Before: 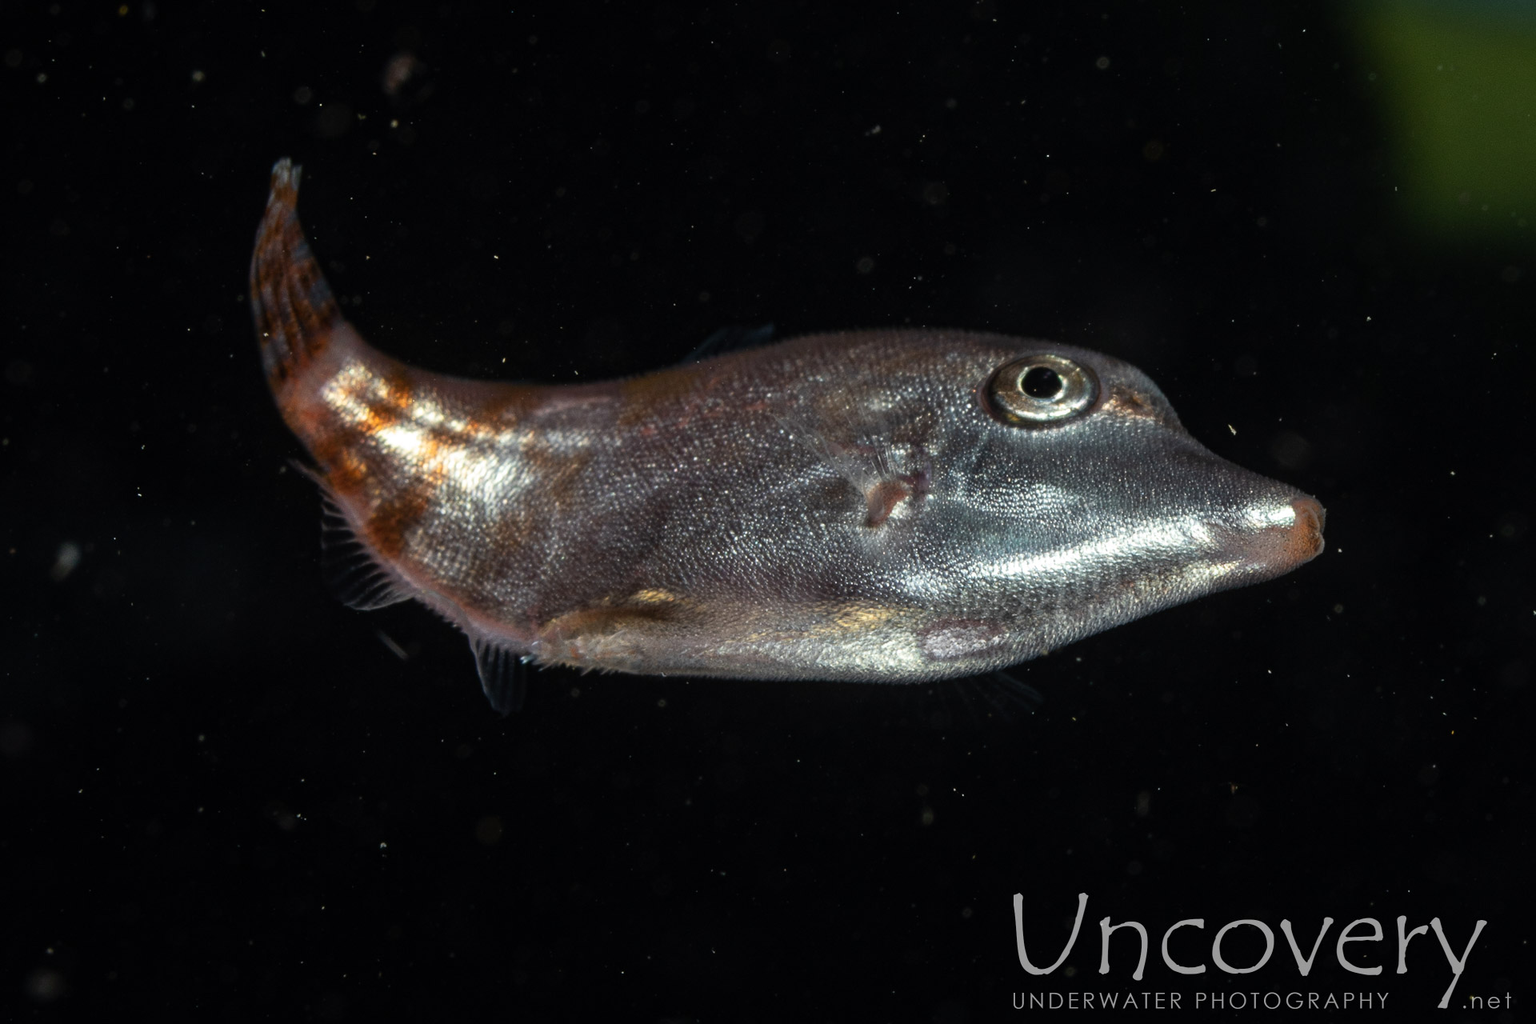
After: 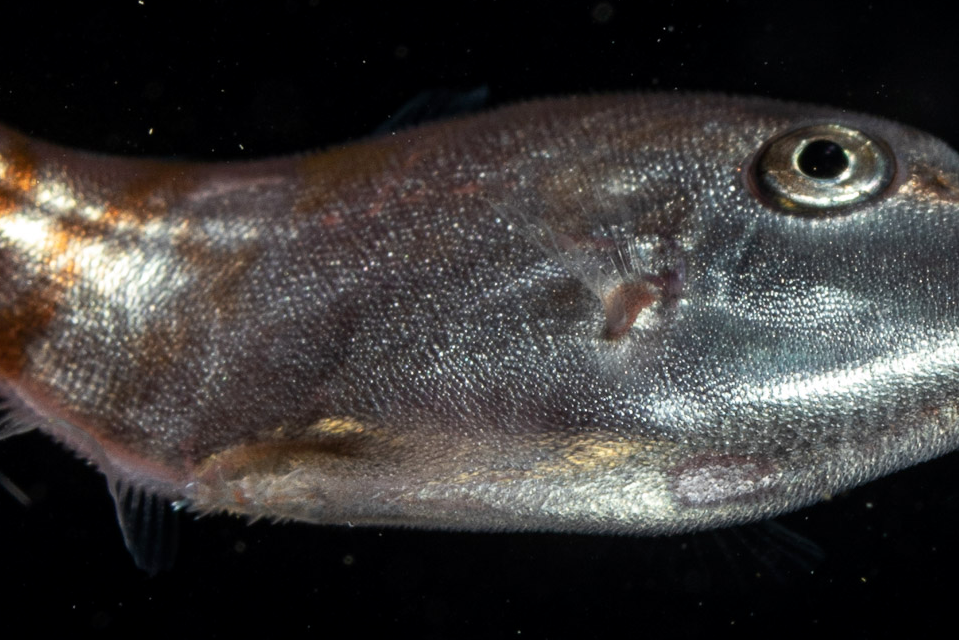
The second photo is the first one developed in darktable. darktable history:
exposure: black level correction 0.001, compensate highlight preservation false
crop: left 25%, top 25%, right 25%, bottom 25%
